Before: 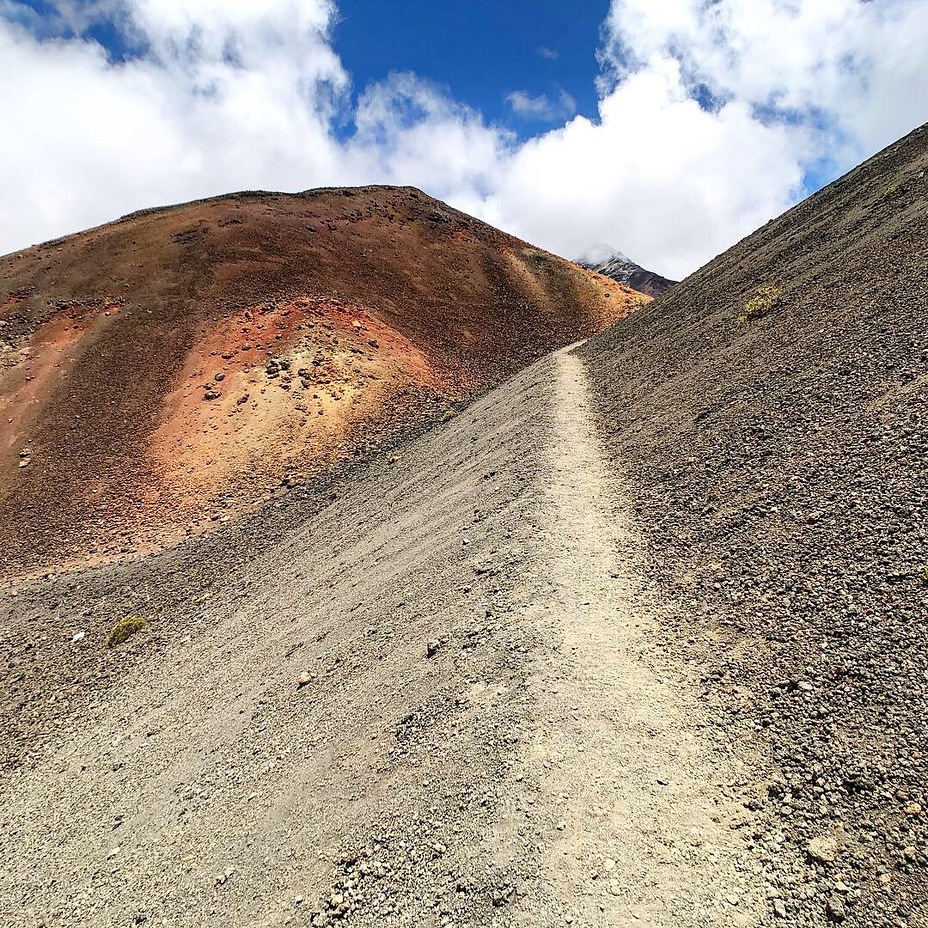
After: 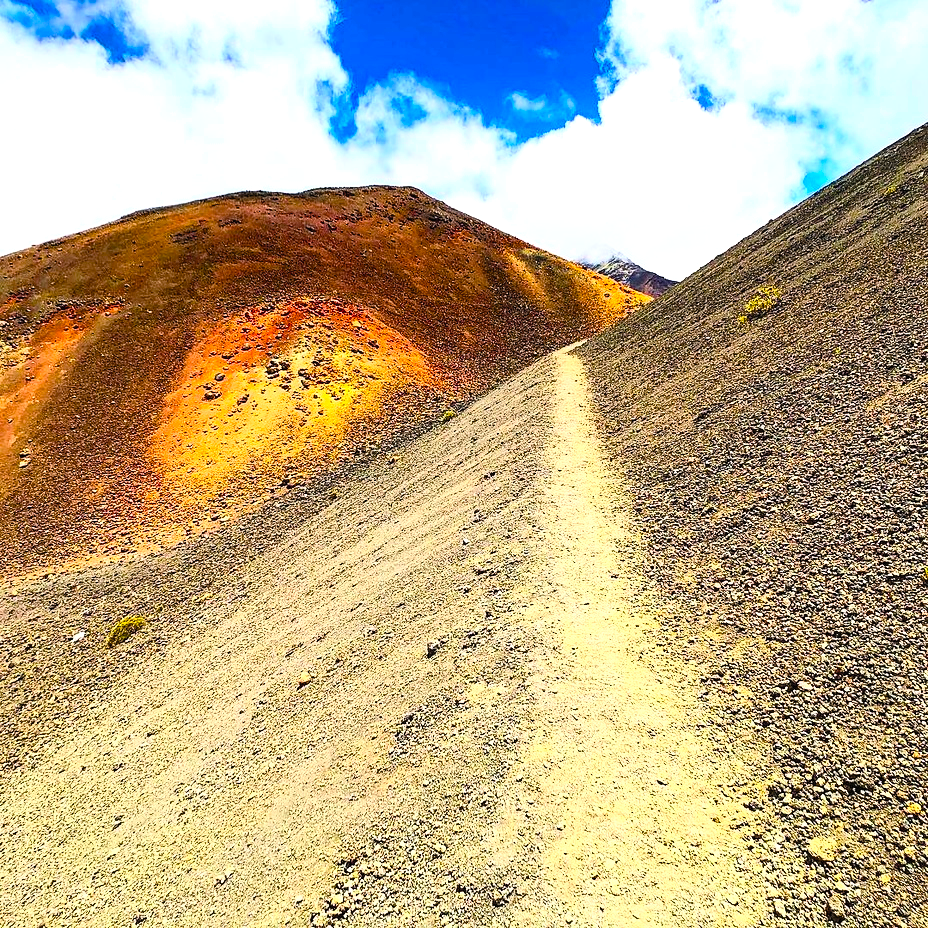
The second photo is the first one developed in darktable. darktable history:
color balance rgb: linear chroma grading › global chroma 9%, perceptual saturation grading › global saturation 36%, perceptual saturation grading › shadows 35%, perceptual brilliance grading › global brilliance 15%, perceptual brilliance grading › shadows -35%, global vibrance 15%
contrast brightness saturation: contrast 0.24, brightness 0.26, saturation 0.39
